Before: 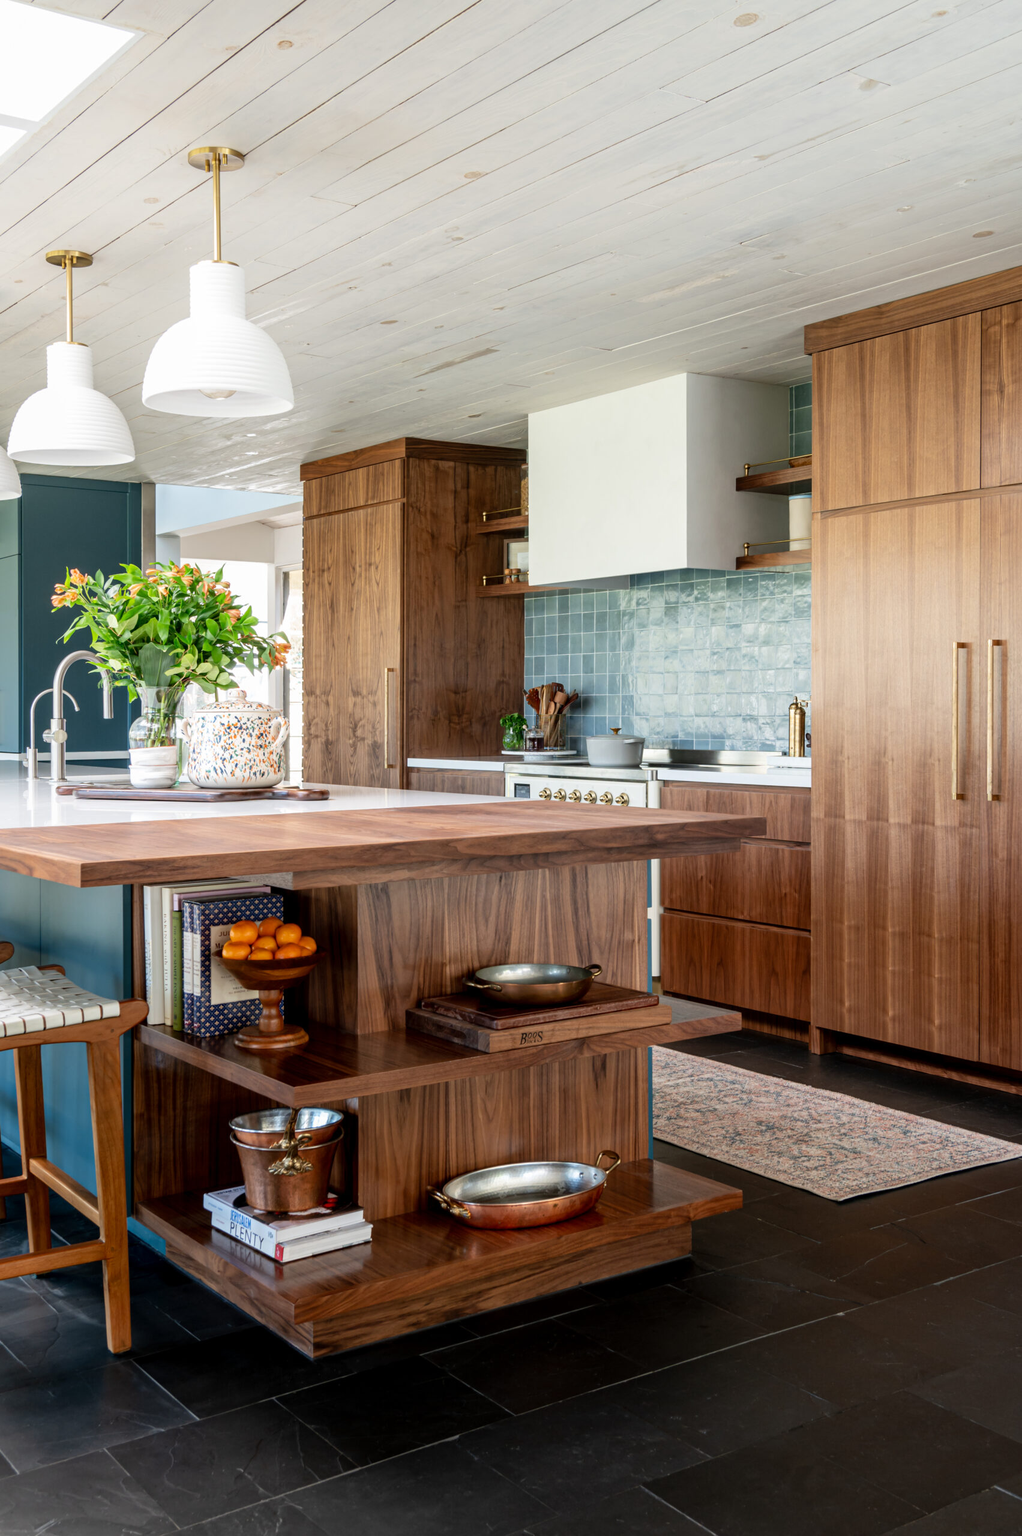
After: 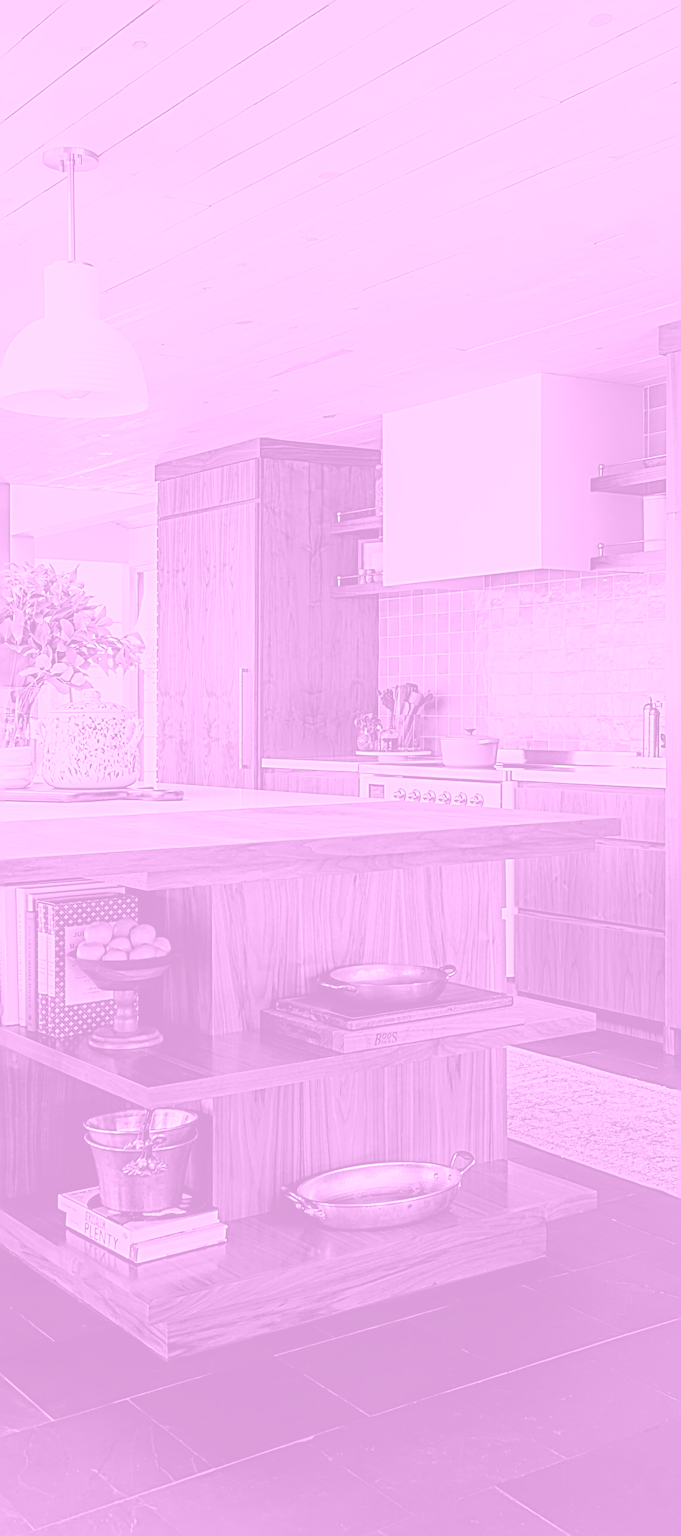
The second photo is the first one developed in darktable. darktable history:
color correction: saturation 0.8
sharpen: radius 3.158, amount 1.731
colorize: hue 331.2°, saturation 75%, source mix 30.28%, lightness 70.52%, version 1
contrast brightness saturation: contrast -0.26, saturation -0.43
crop and rotate: left 14.292%, right 19.041%
